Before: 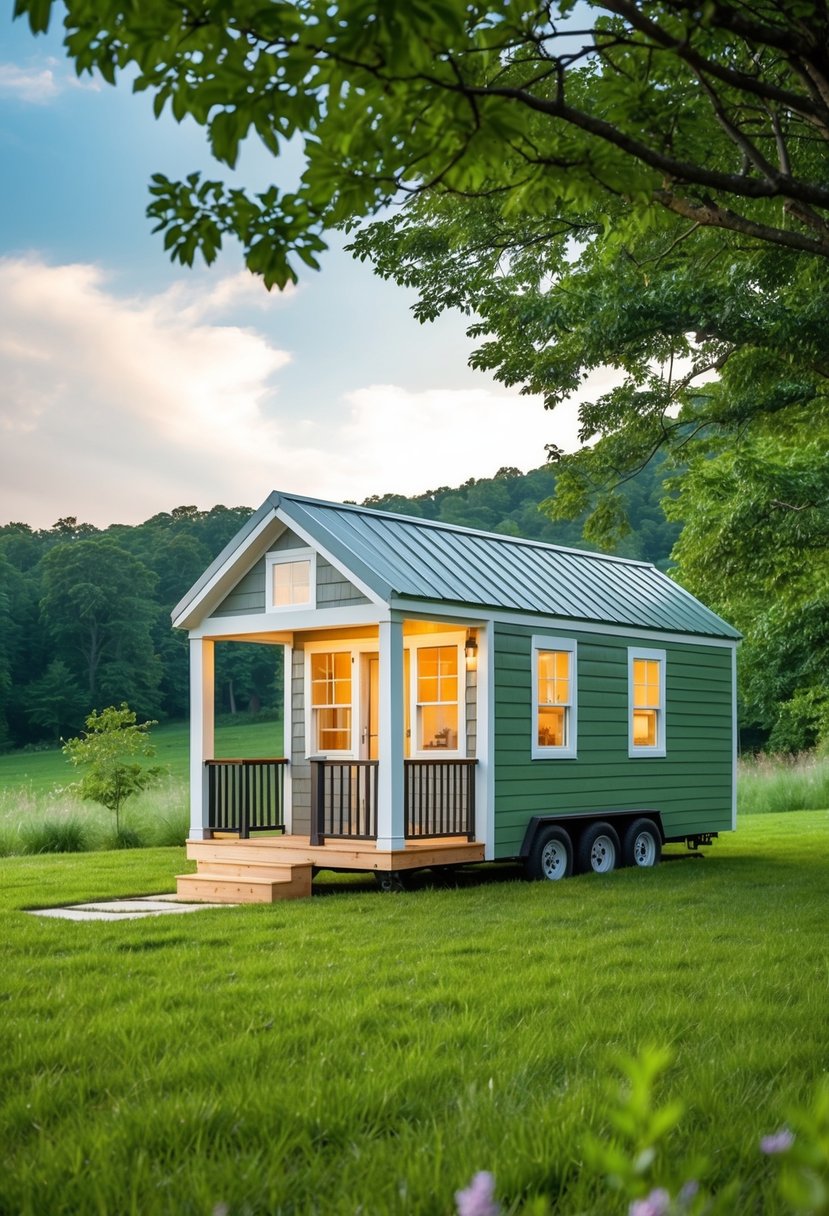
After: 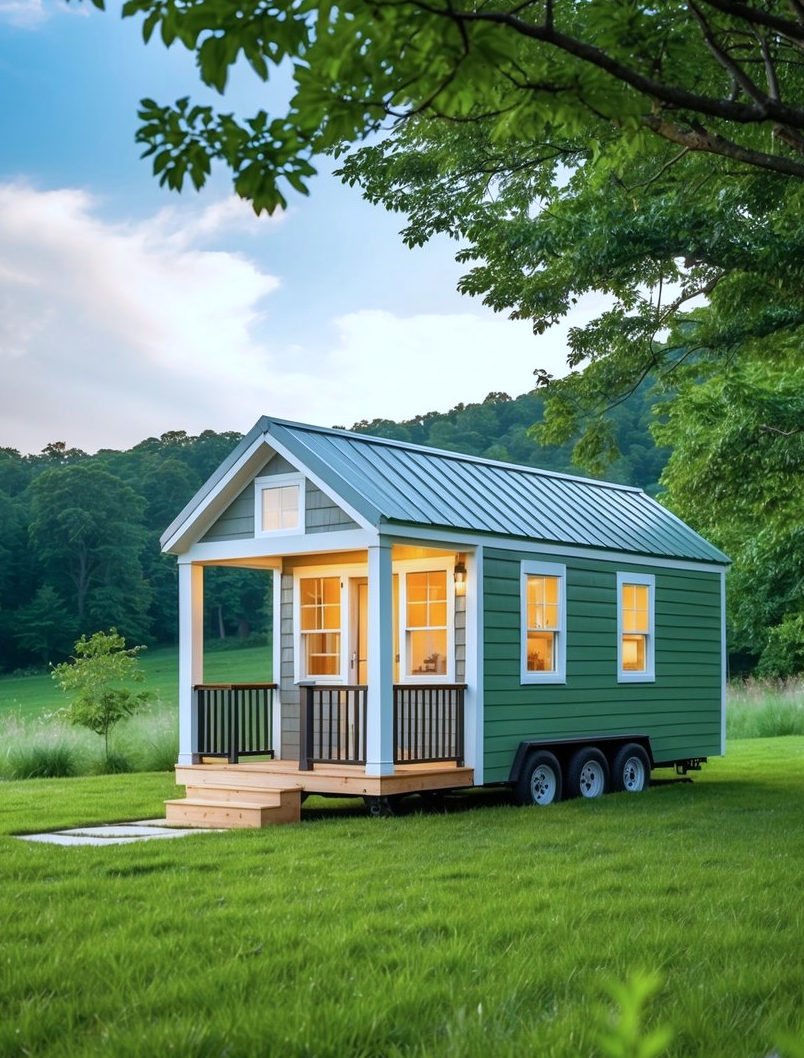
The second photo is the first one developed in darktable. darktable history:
crop: left 1.357%, top 6.191%, right 1.552%, bottom 6.728%
color calibration: x 0.37, y 0.382, temperature 4317.82 K
